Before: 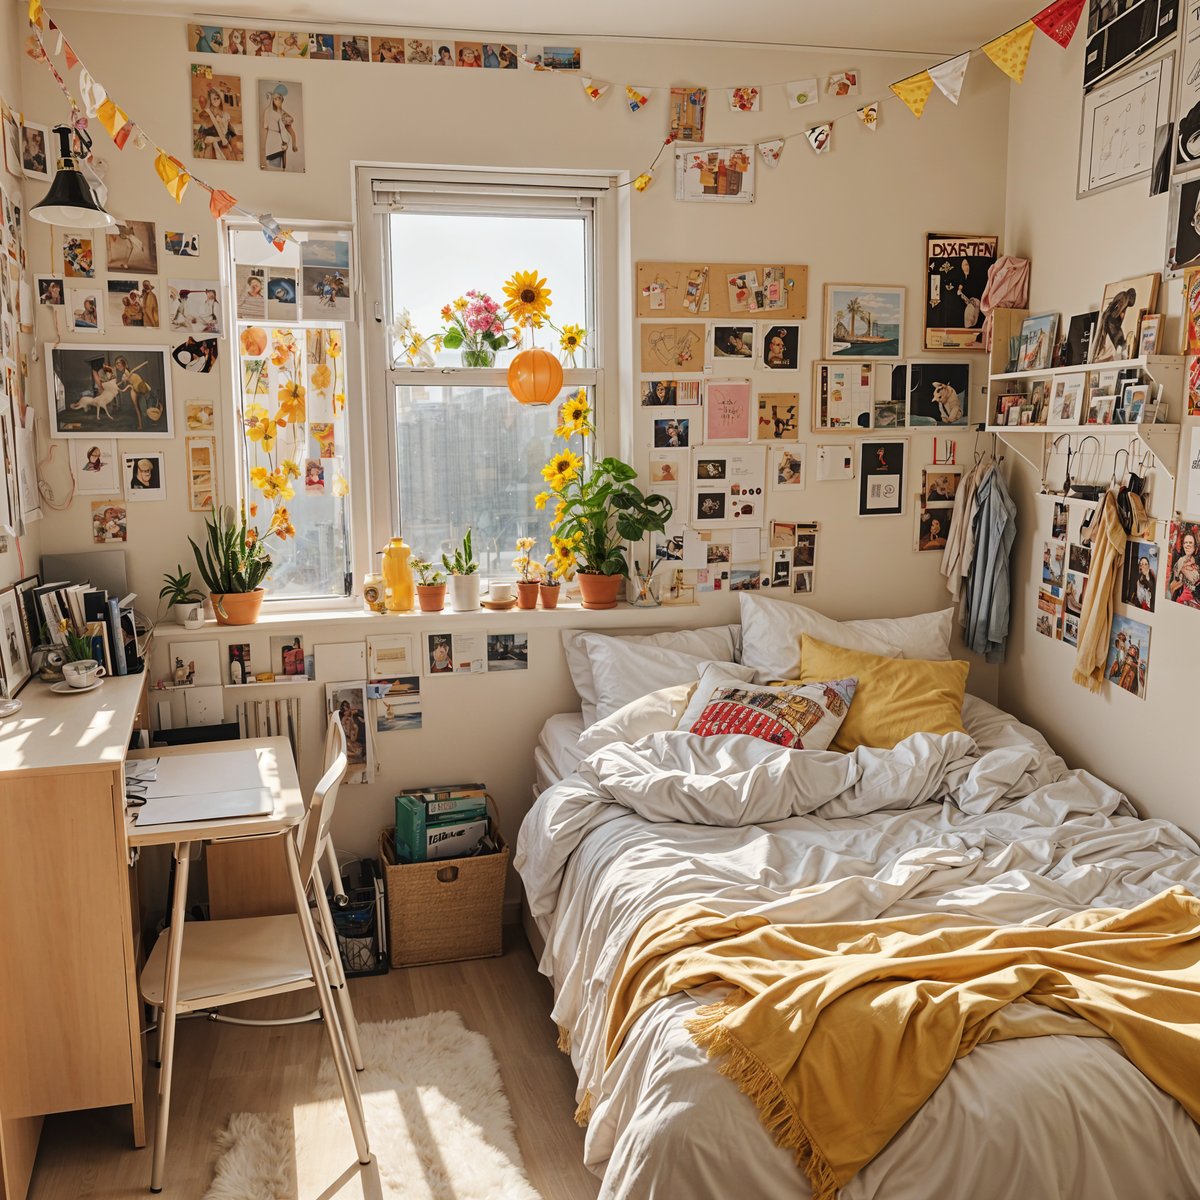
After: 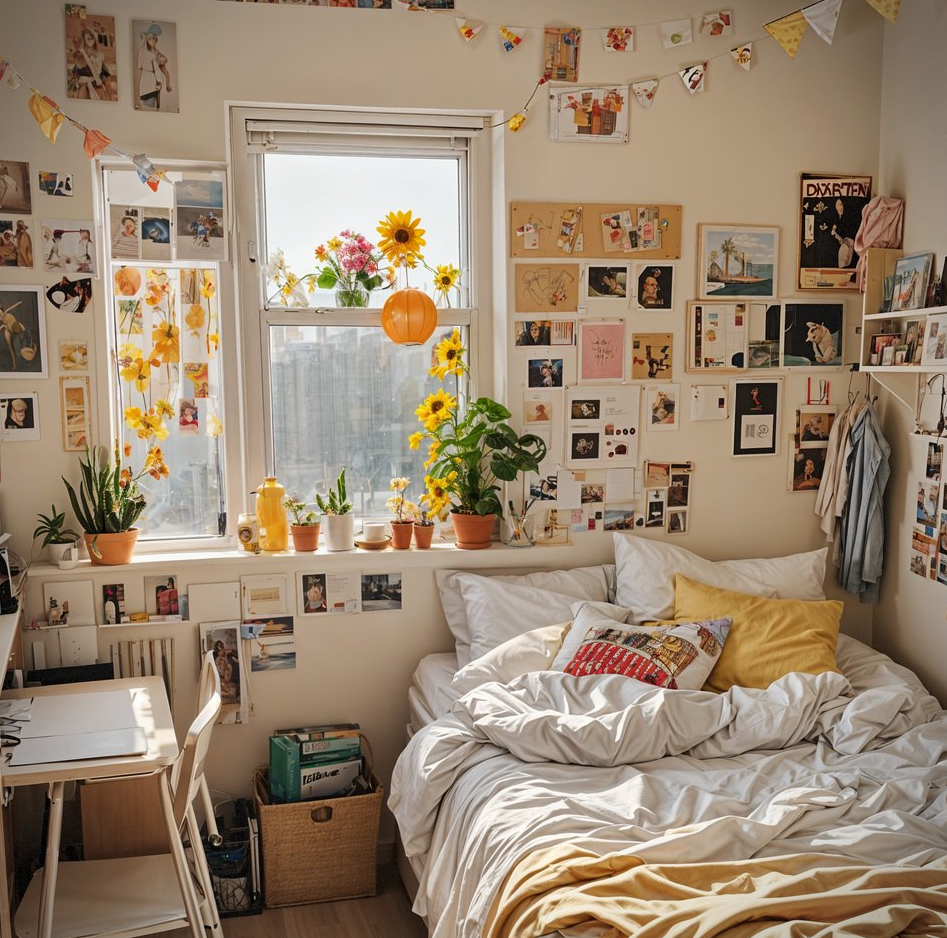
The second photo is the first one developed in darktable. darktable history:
vignetting: fall-off radius 60.97%, brightness -0.576, saturation -0.262, dithering 8-bit output
crop and rotate: left 10.52%, top 5.015%, right 10.502%, bottom 16.801%
exposure: compensate highlight preservation false
shadows and highlights: shadows 36.15, highlights -27.23, soften with gaussian
